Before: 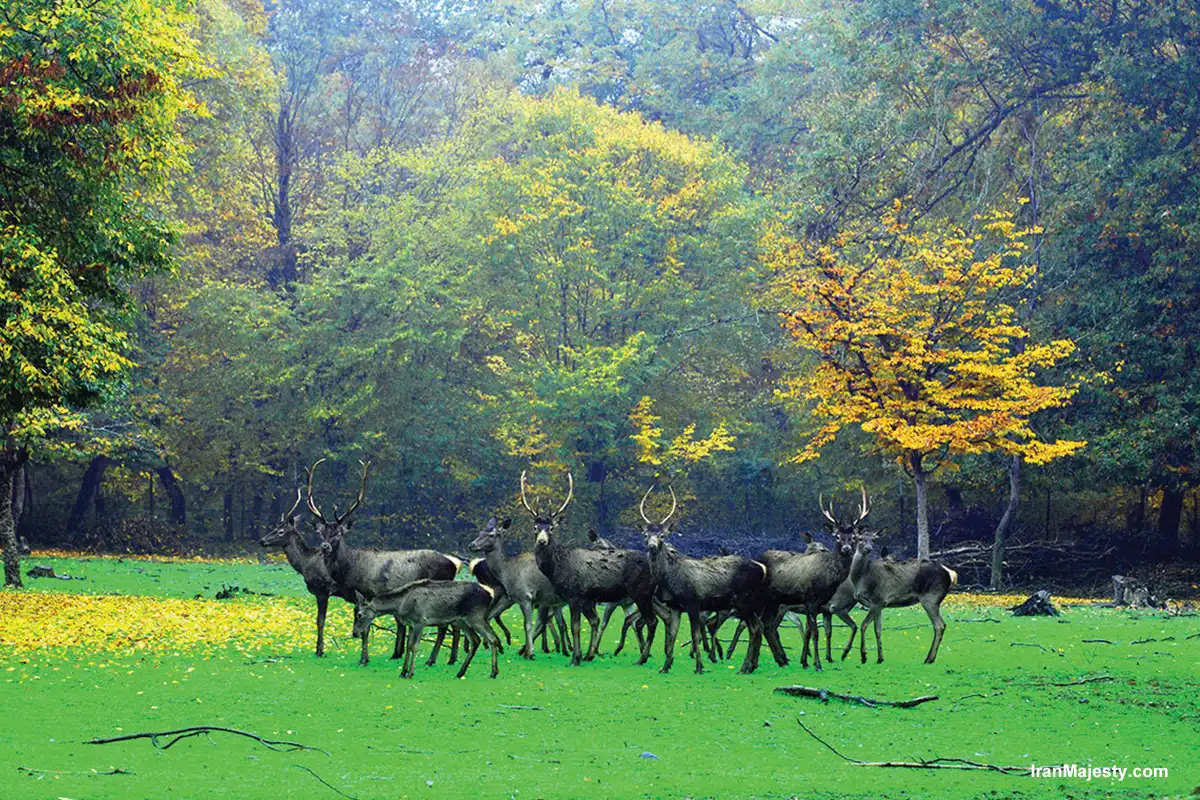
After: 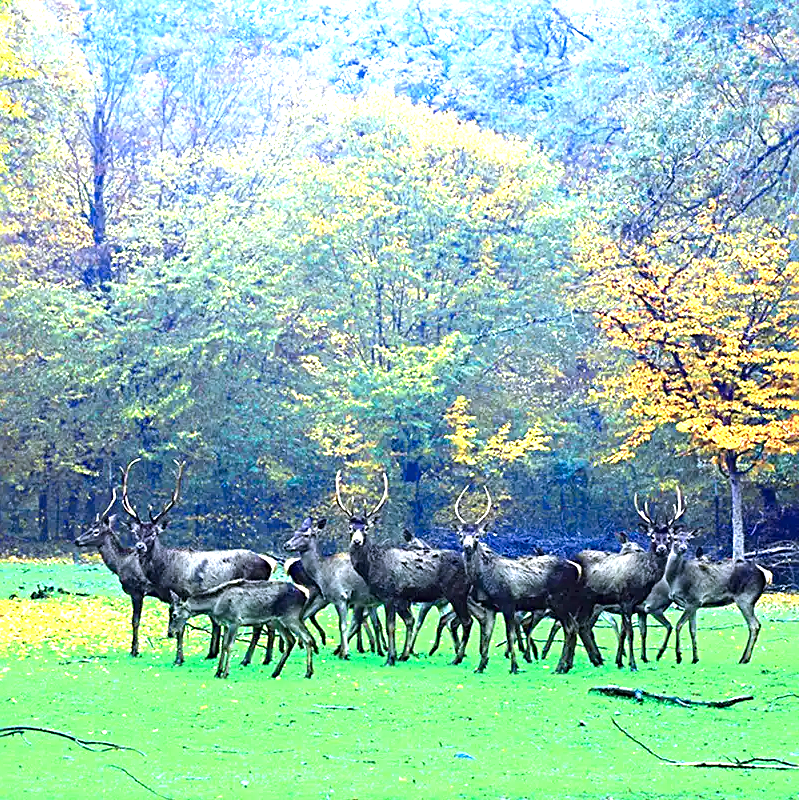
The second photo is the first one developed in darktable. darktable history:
crop: left 15.419%, right 17.914%
sharpen: radius 3.119
exposure: black level correction 0, exposure 1.379 EV, compensate exposure bias true, compensate highlight preservation false
color calibration: output R [0.999, 0.026, -0.11, 0], output G [-0.019, 1.037, -0.099, 0], output B [0.022, -0.023, 0.902, 0], illuminant custom, x 0.367, y 0.392, temperature 4437.75 K, clip negative RGB from gamut false
